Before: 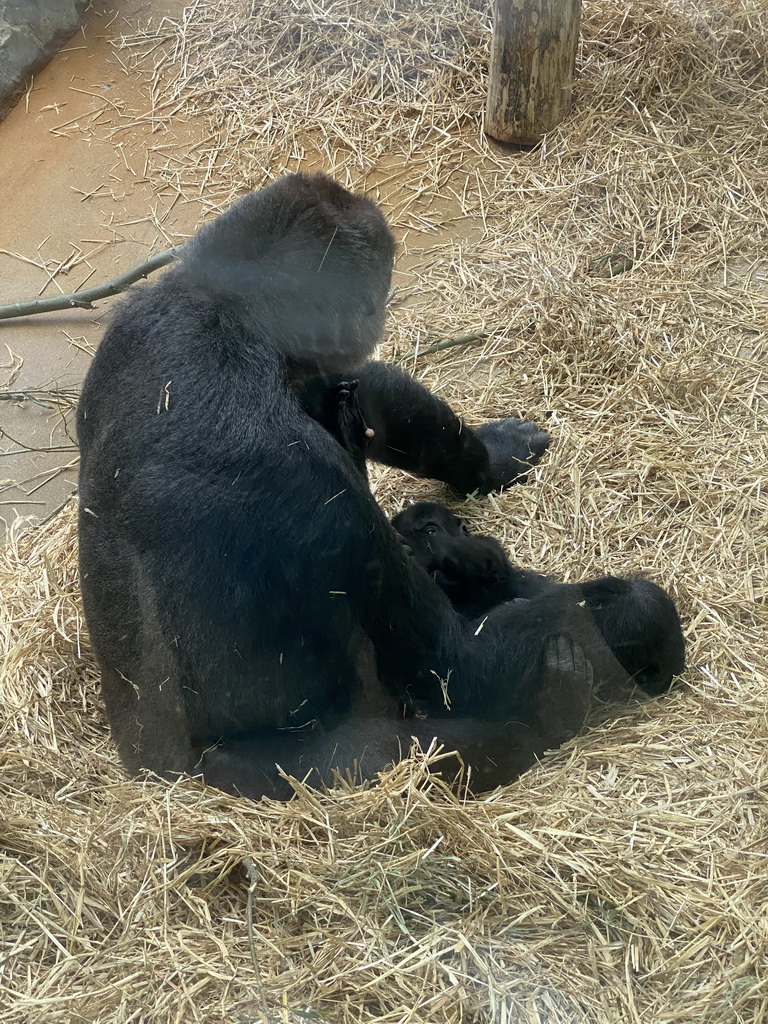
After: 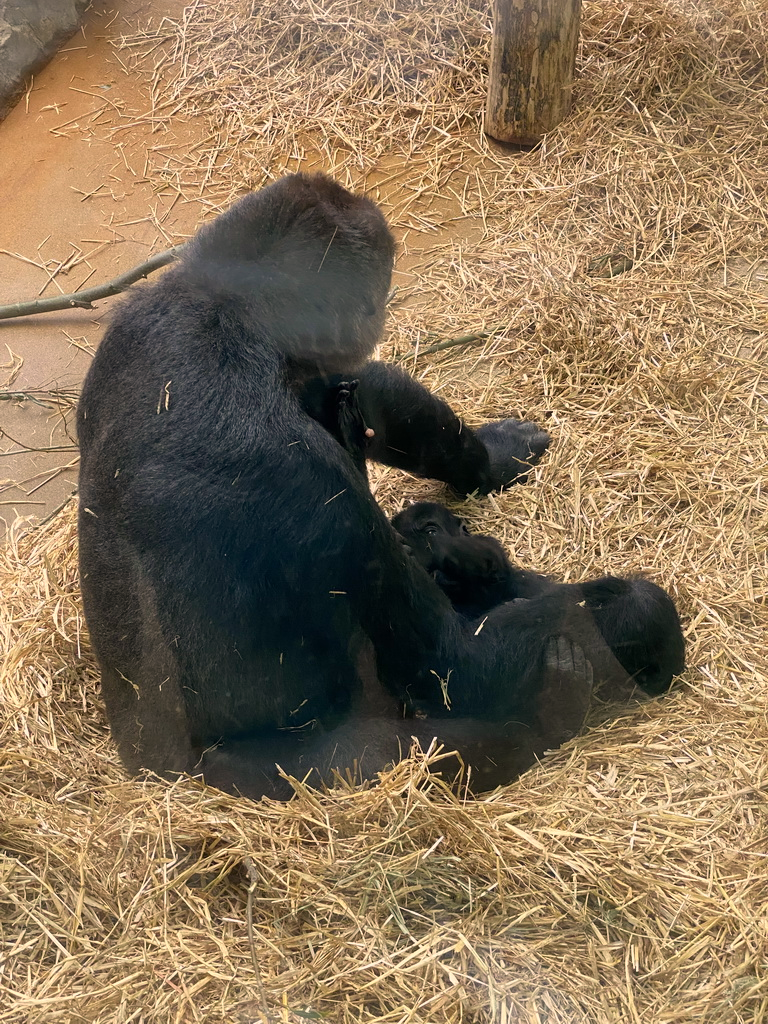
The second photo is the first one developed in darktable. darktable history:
color correction: highlights a* 11.57, highlights b* 12.29
